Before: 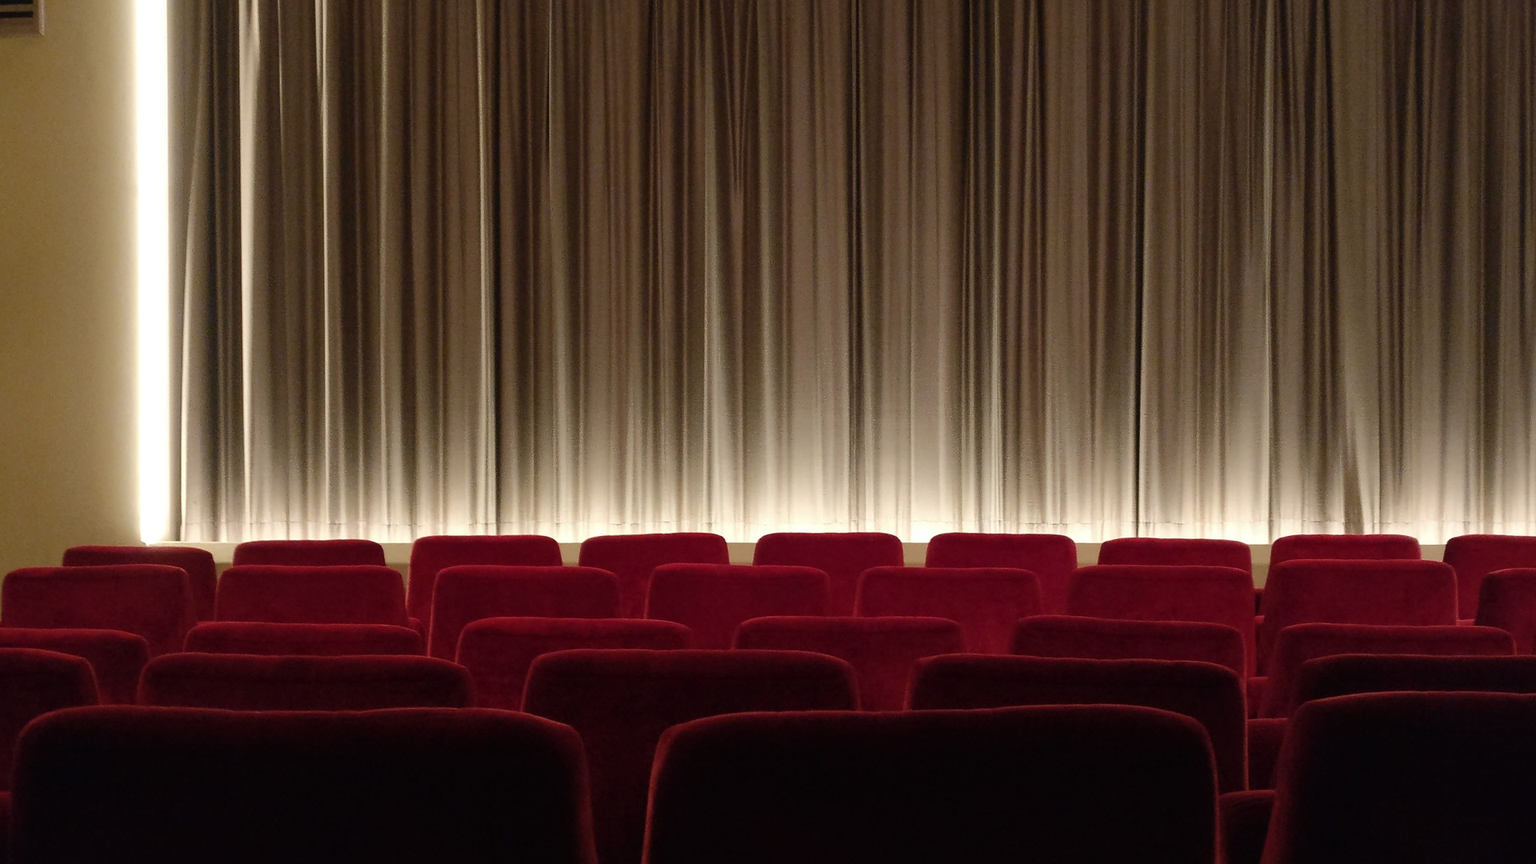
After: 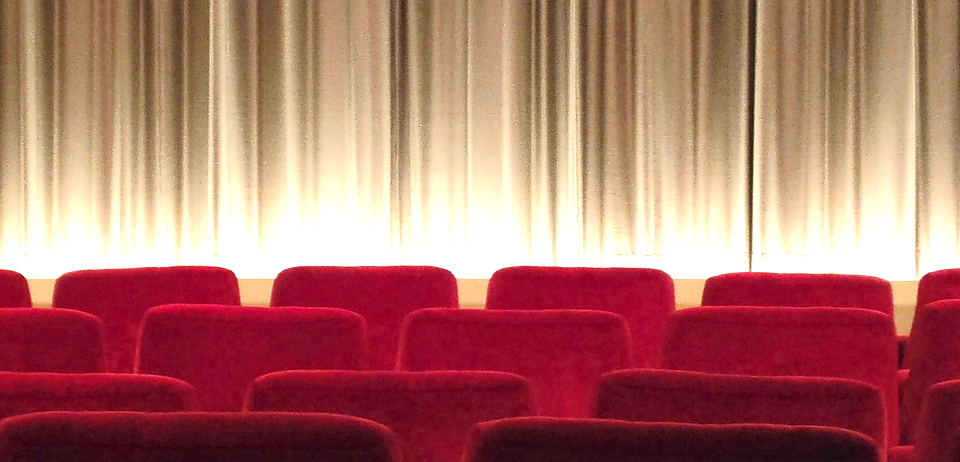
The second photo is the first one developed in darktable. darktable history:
crop: left 34.979%, top 37.111%, right 14.998%, bottom 20.027%
contrast brightness saturation: contrast 0.033, brightness 0.065, saturation 0.132
exposure: black level correction 0, exposure 1.2 EV, compensate exposure bias true, compensate highlight preservation false
